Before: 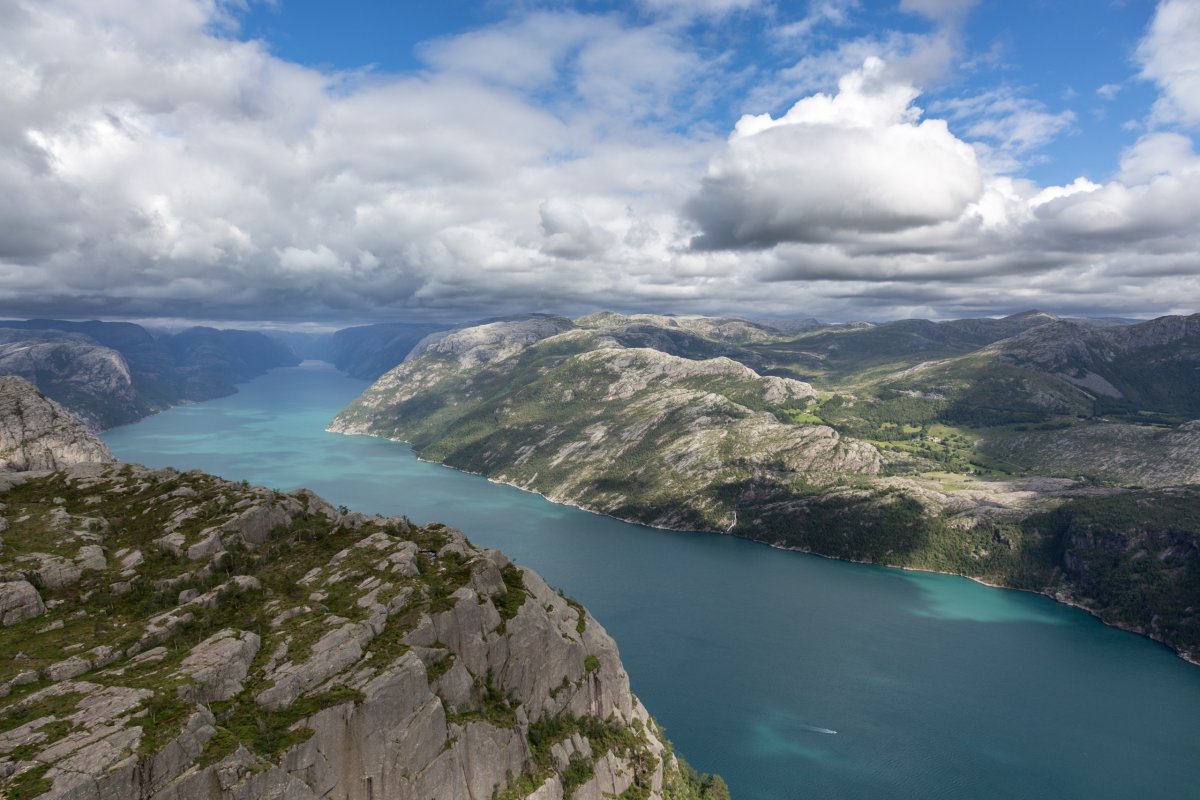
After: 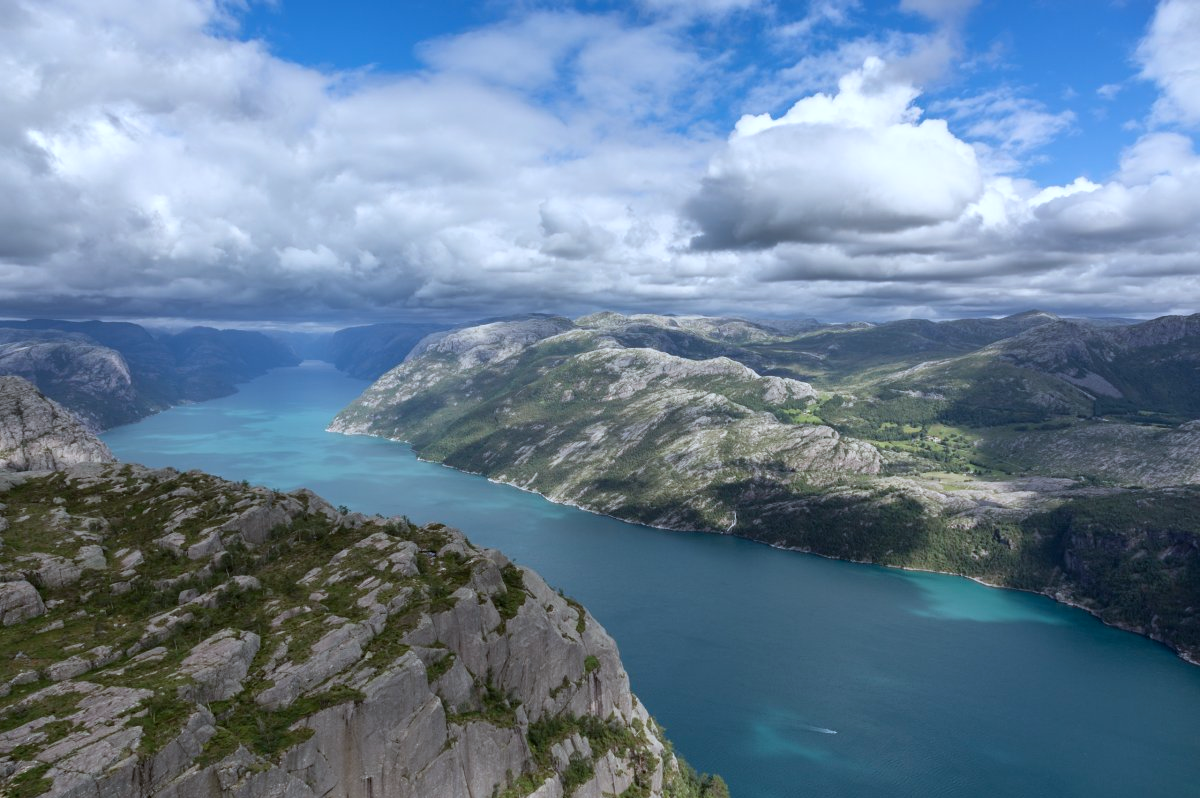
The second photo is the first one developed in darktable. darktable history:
color calibration: x 0.372, y 0.386, temperature 4283.97 K
crop: top 0.05%, bottom 0.098%
